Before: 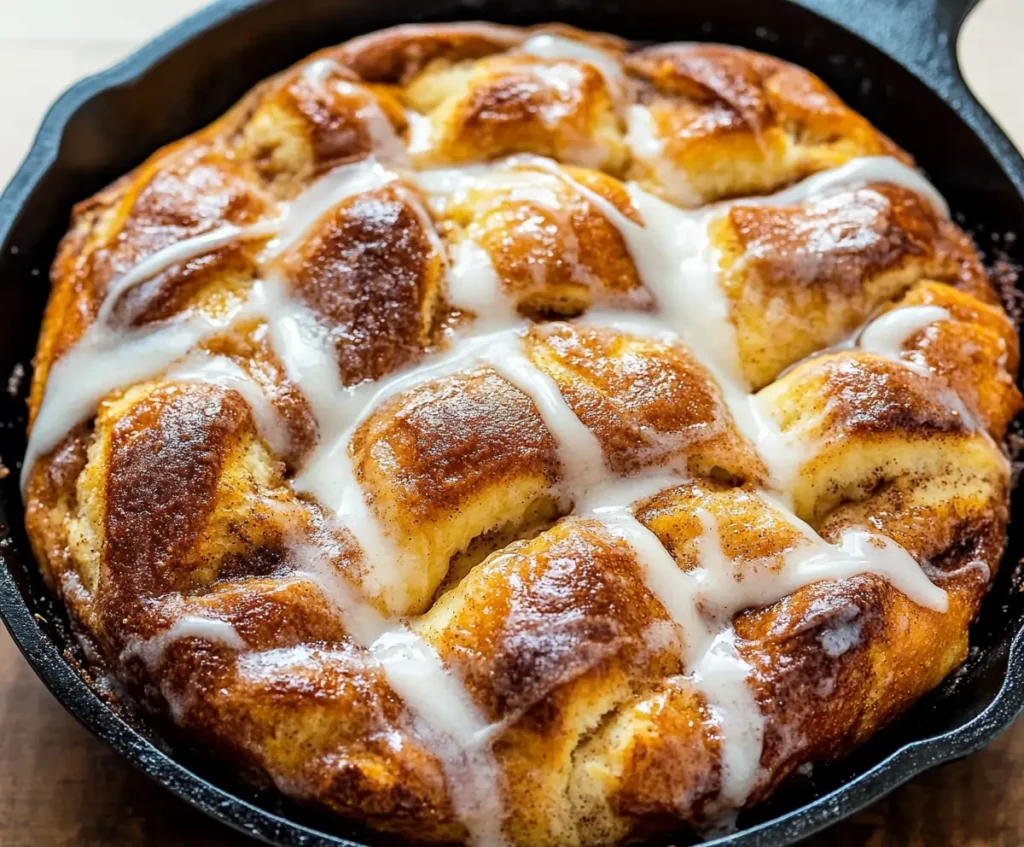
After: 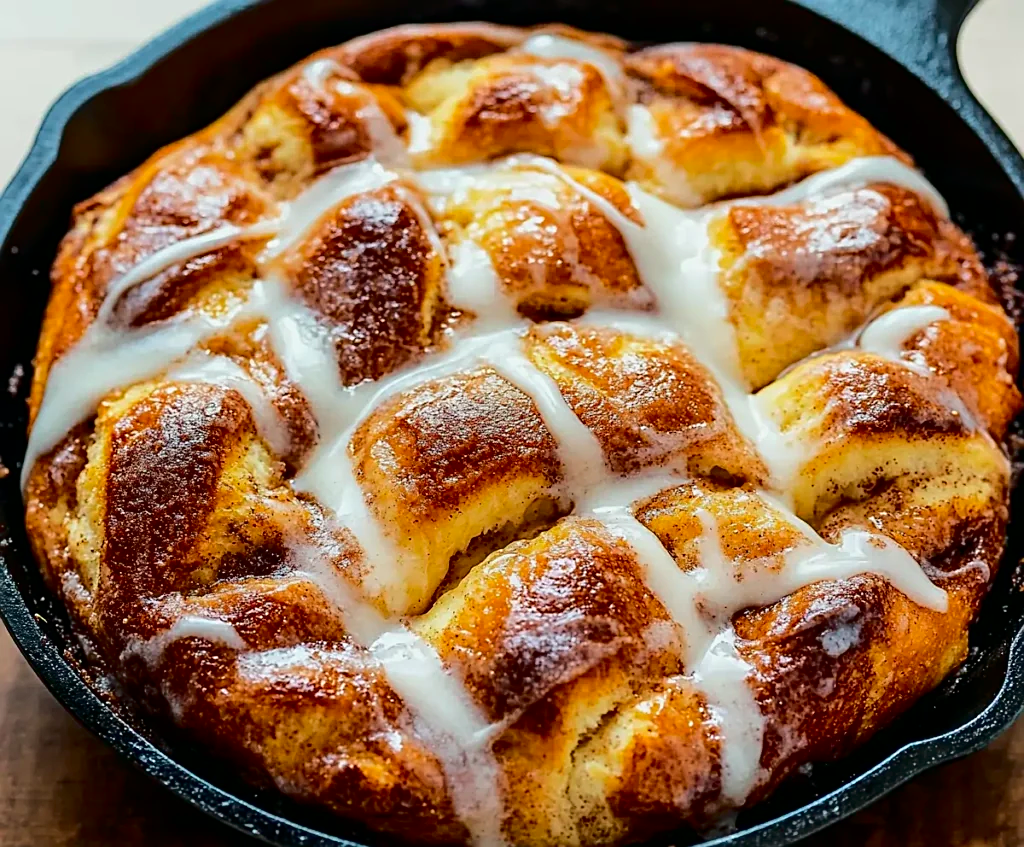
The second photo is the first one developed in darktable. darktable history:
tone curve: curves: ch0 [(0, 0) (0.181, 0.087) (0.498, 0.485) (0.78, 0.742) (0.993, 0.954)]; ch1 [(0, 0) (0.311, 0.149) (0.395, 0.349) (0.488, 0.477) (0.612, 0.641) (1, 1)]; ch2 [(0, 0) (0.5, 0.5) (0.638, 0.667) (1, 1)], color space Lab, independent channels, preserve colors none
sharpen: on, module defaults
